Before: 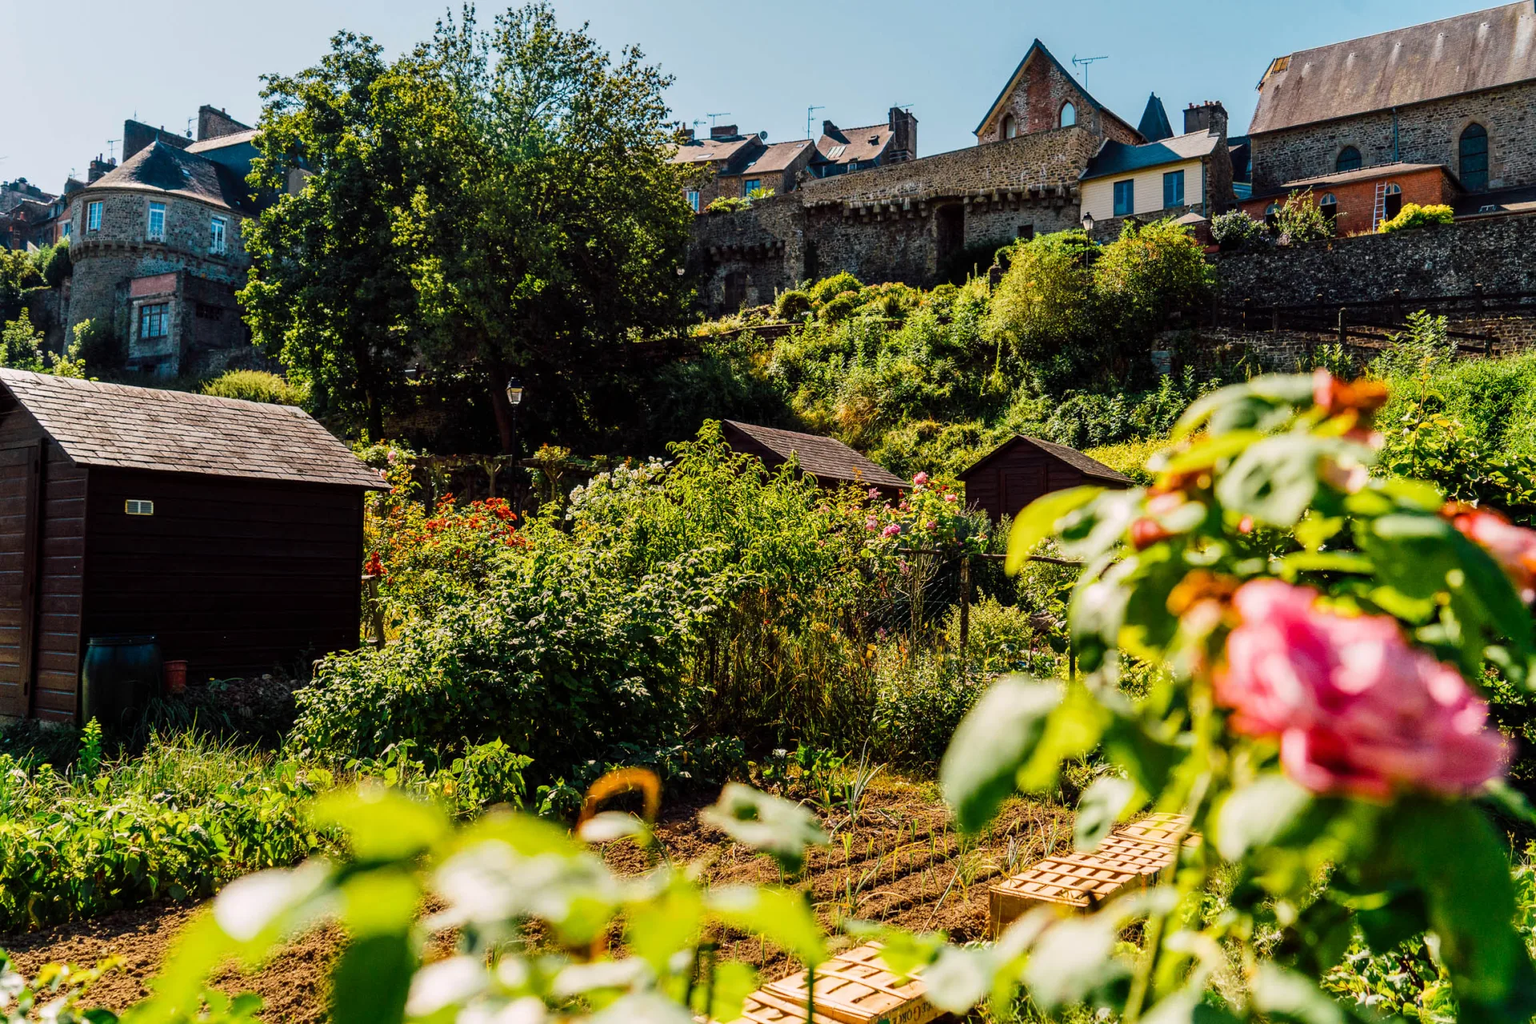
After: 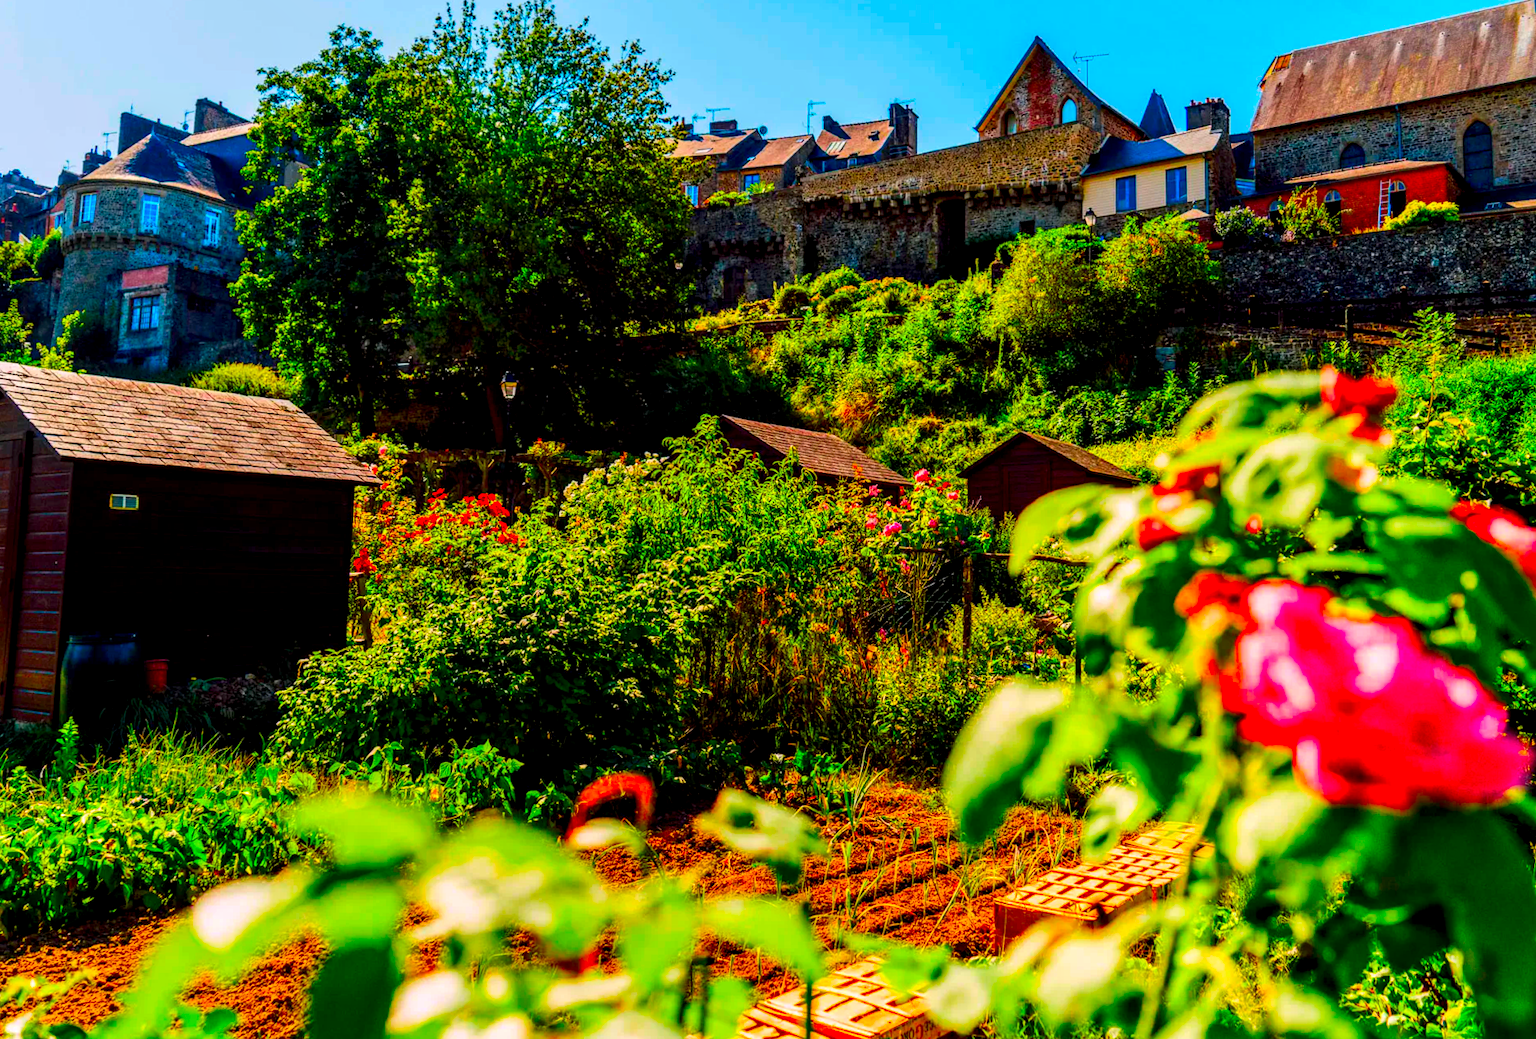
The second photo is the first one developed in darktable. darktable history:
rotate and perspective: rotation 0.226°, lens shift (vertical) -0.042, crop left 0.023, crop right 0.982, crop top 0.006, crop bottom 0.994
local contrast: highlights 25%, shadows 75%, midtone range 0.75
color correction: saturation 3
